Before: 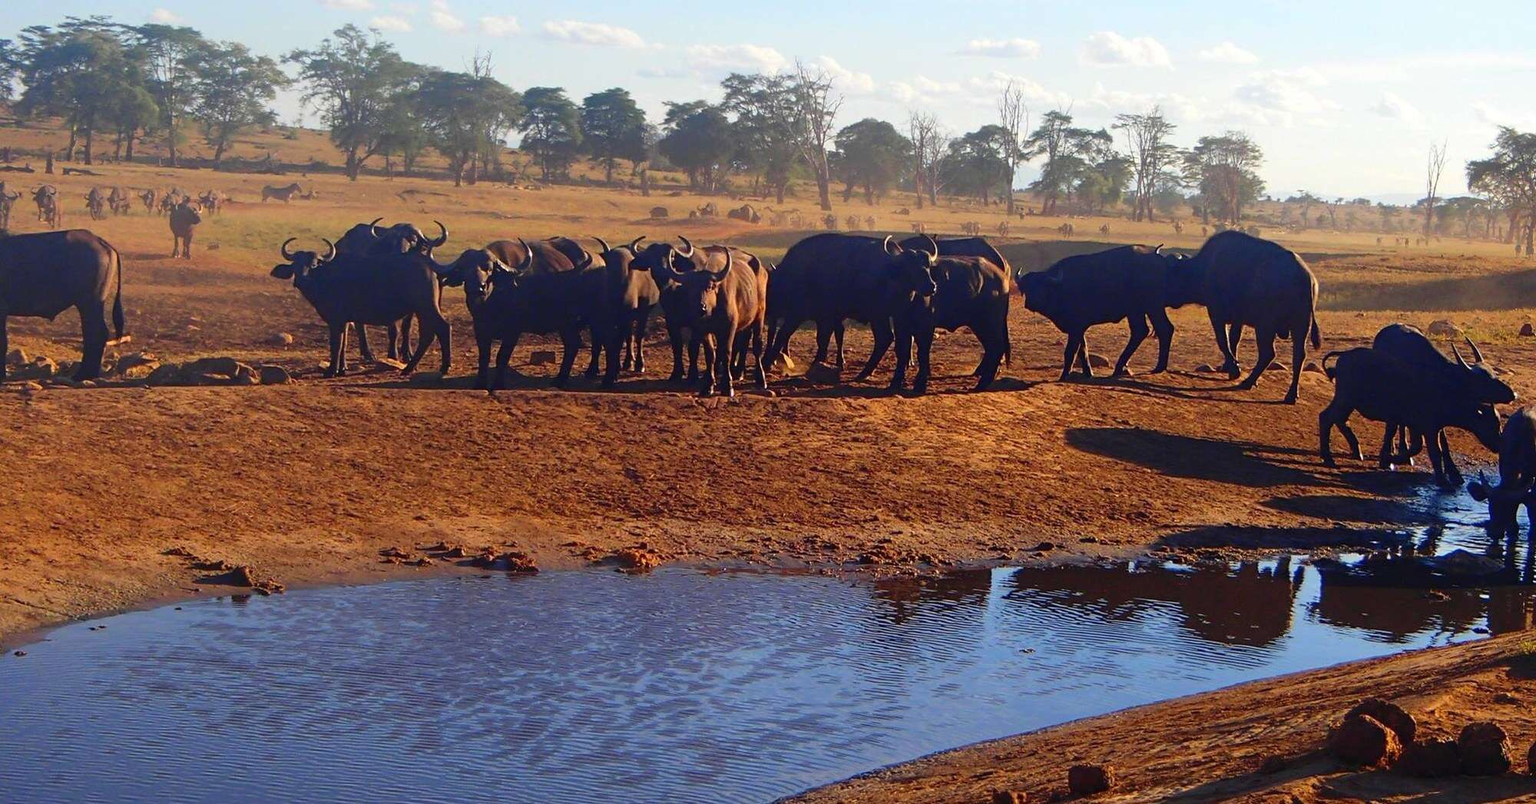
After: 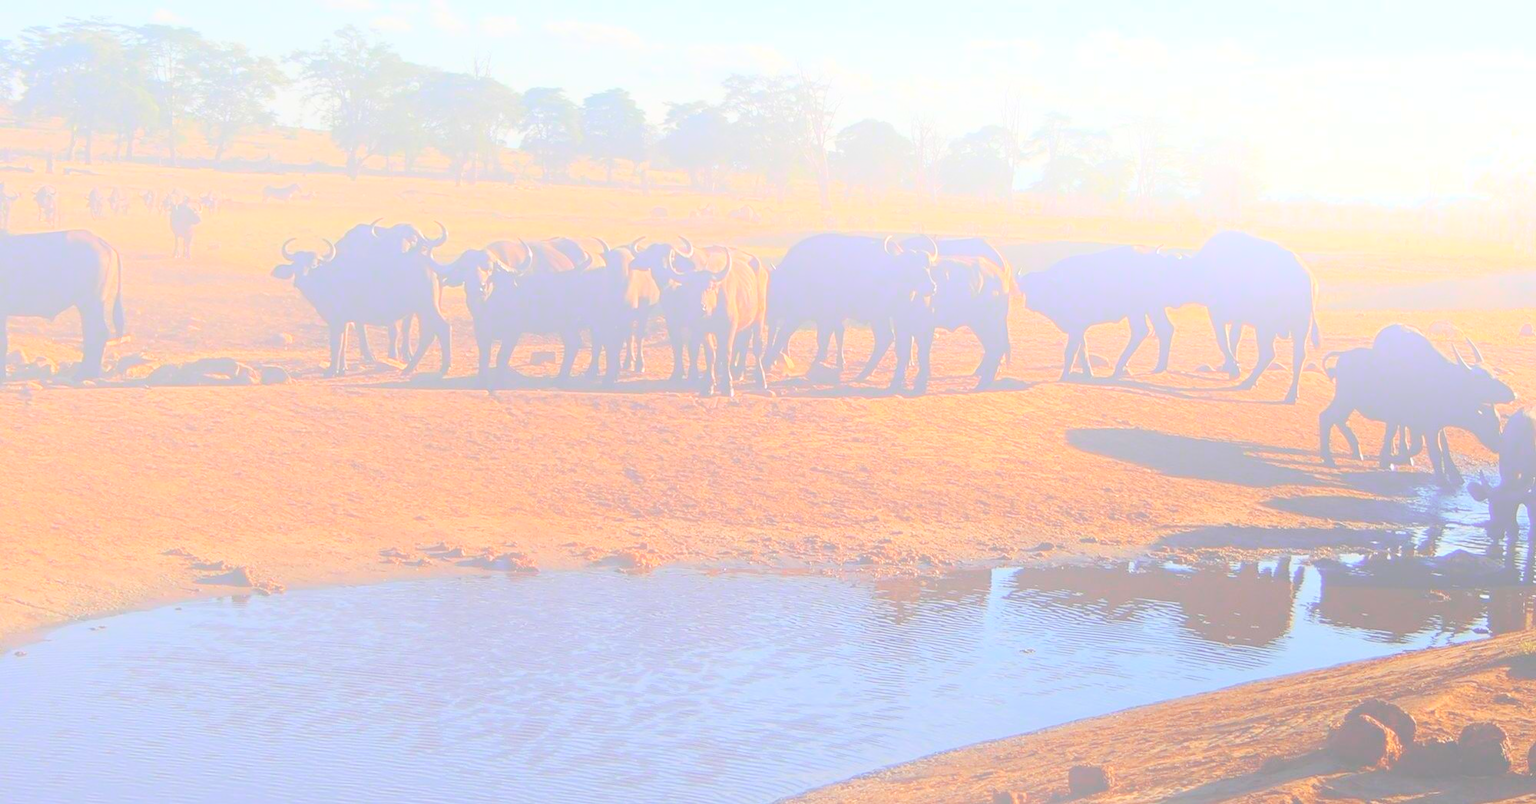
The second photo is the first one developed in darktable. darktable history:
color correction: saturation 0.8
bloom: size 85%, threshold 5%, strength 85%
